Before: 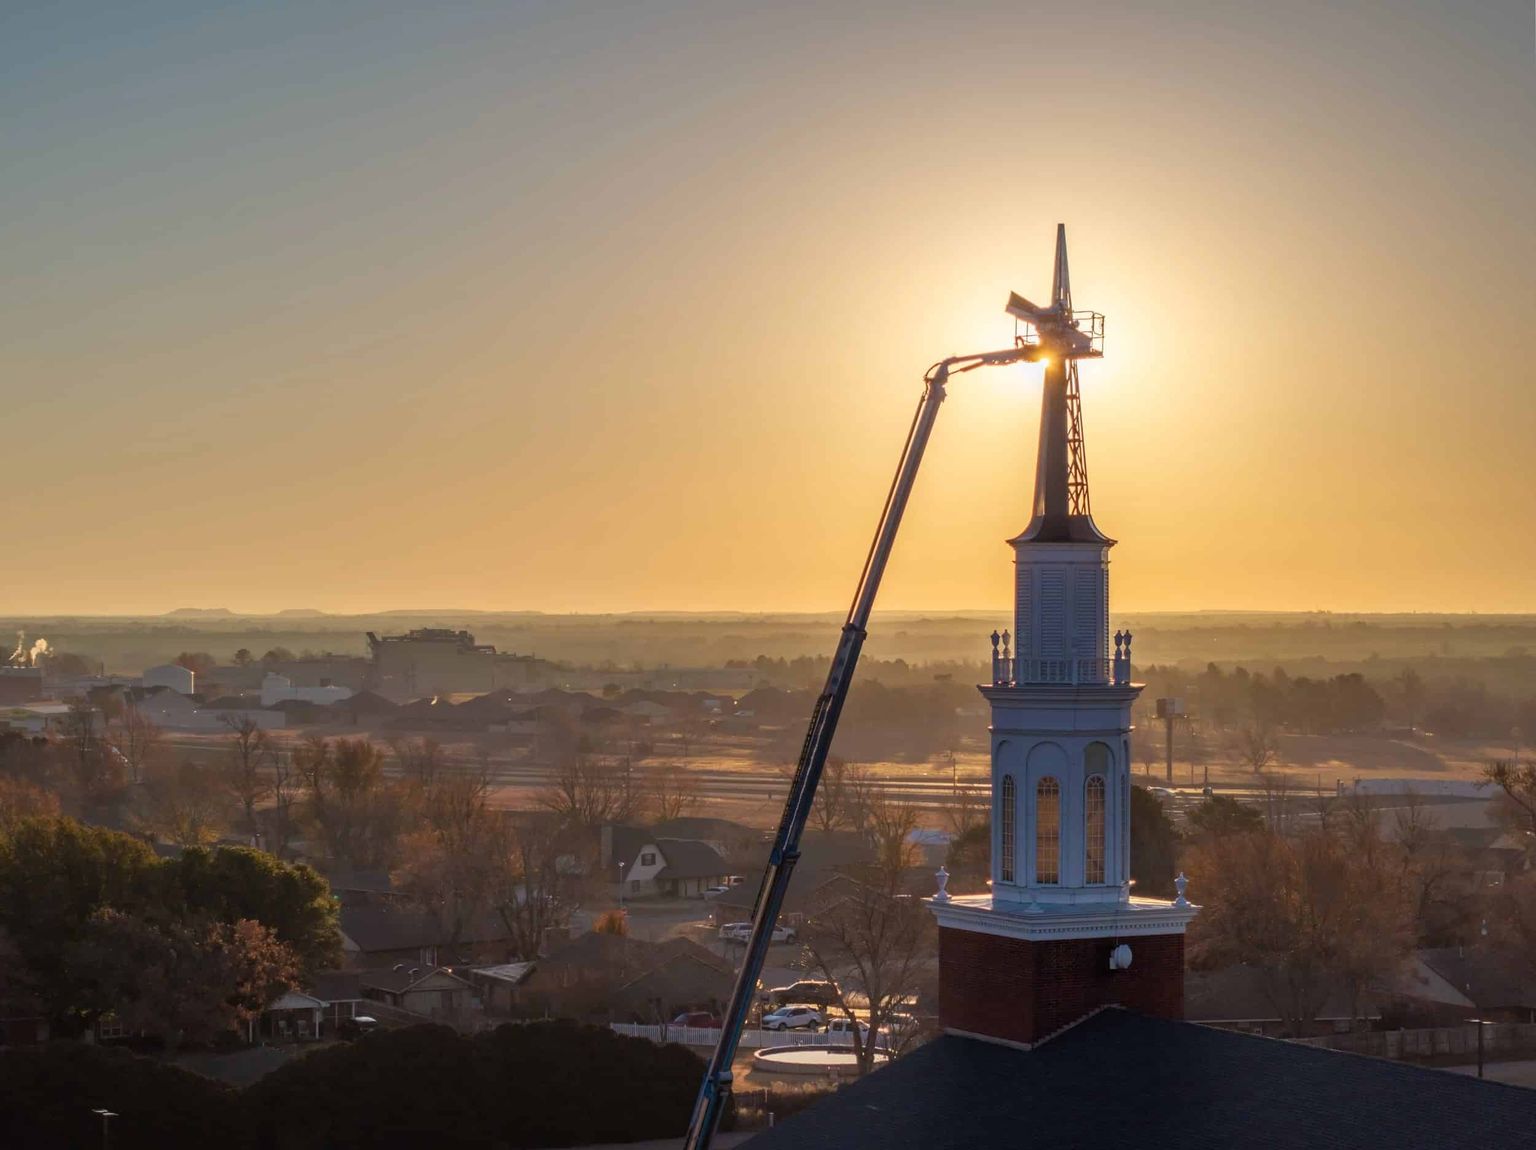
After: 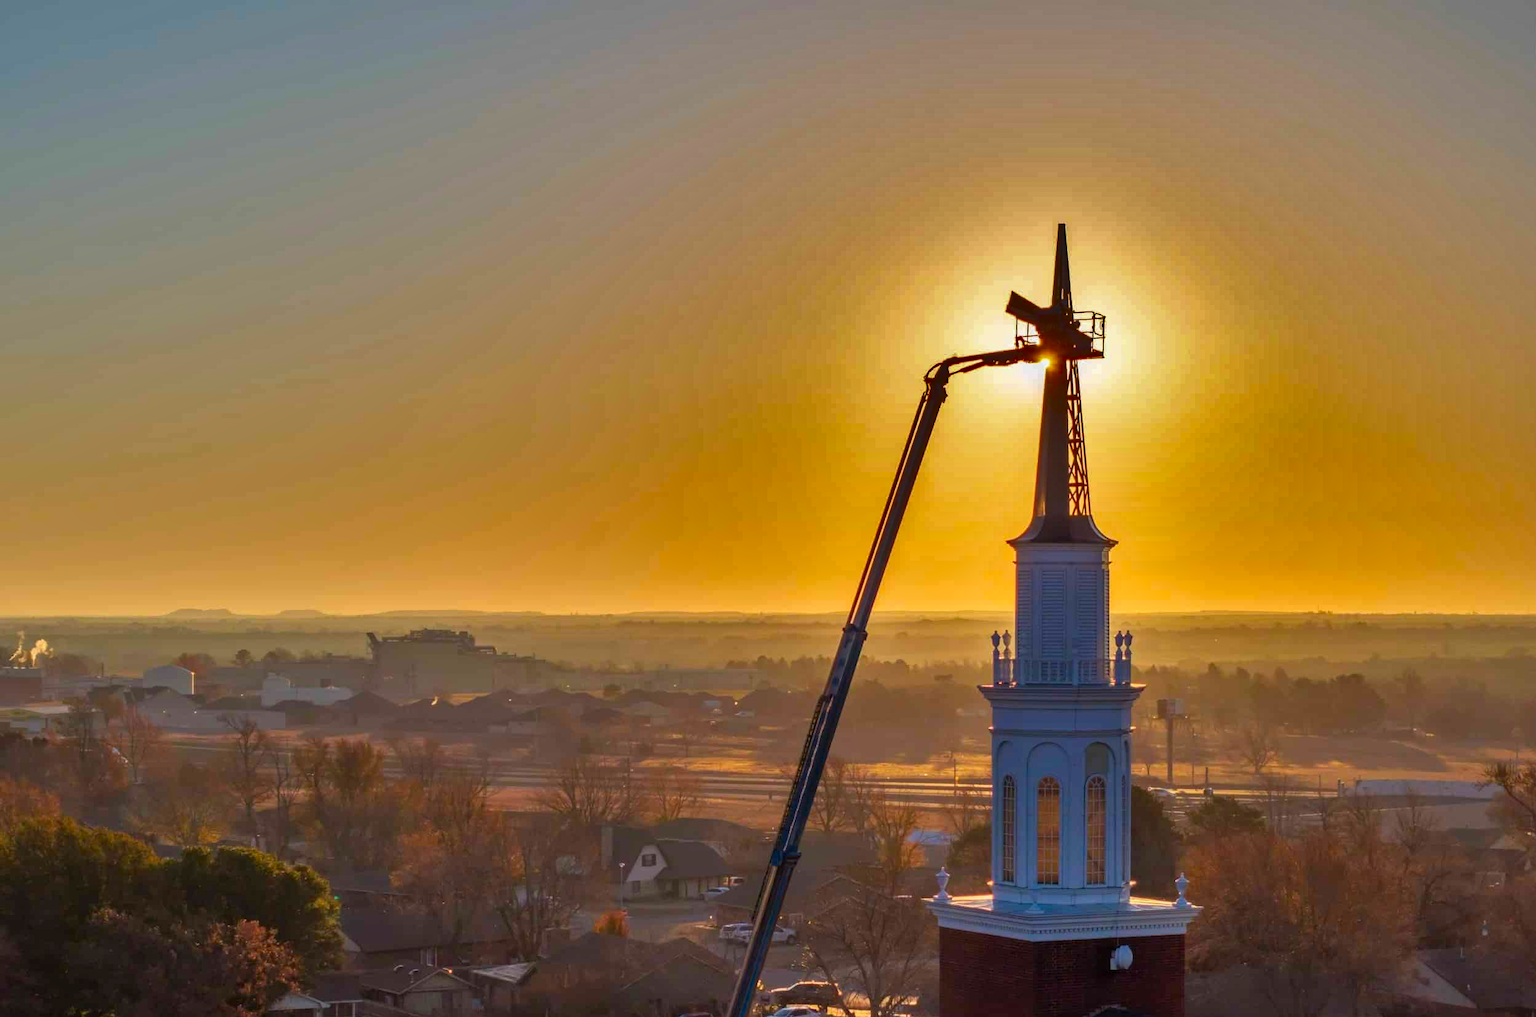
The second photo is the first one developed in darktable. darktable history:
shadows and highlights: shadows 24.44, highlights -78.91, soften with gaussian
contrast brightness saturation: saturation 0.485
crop and rotate: top 0%, bottom 11.55%
